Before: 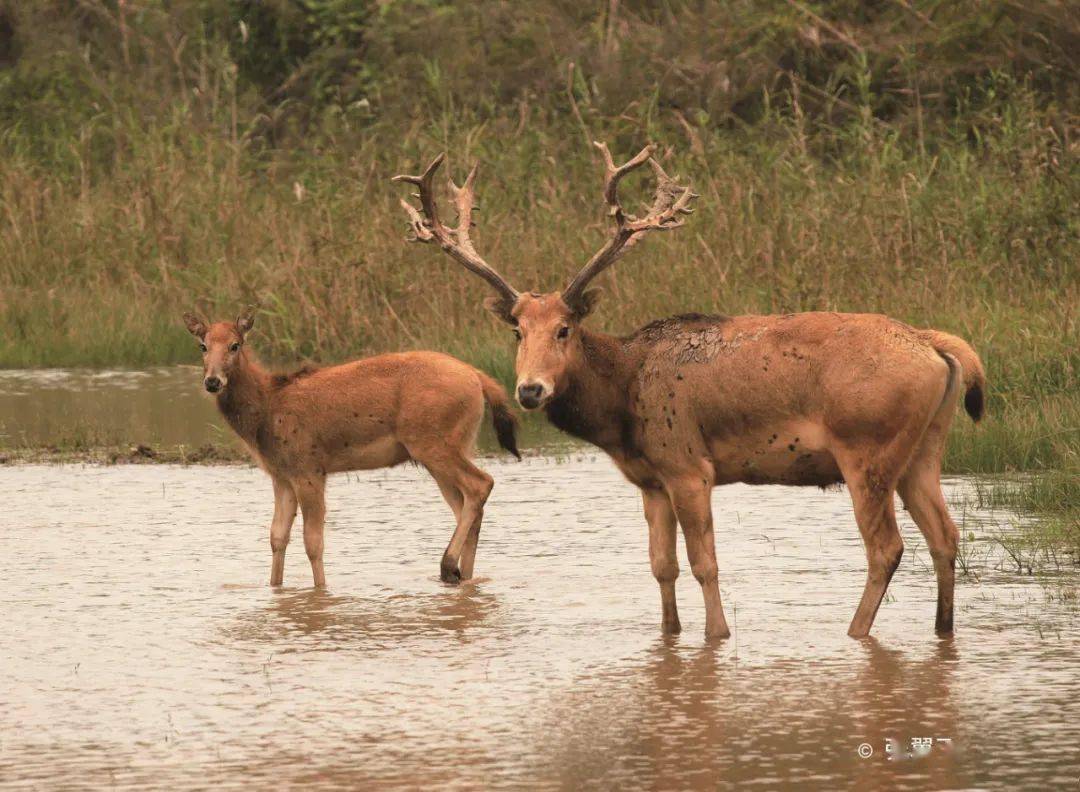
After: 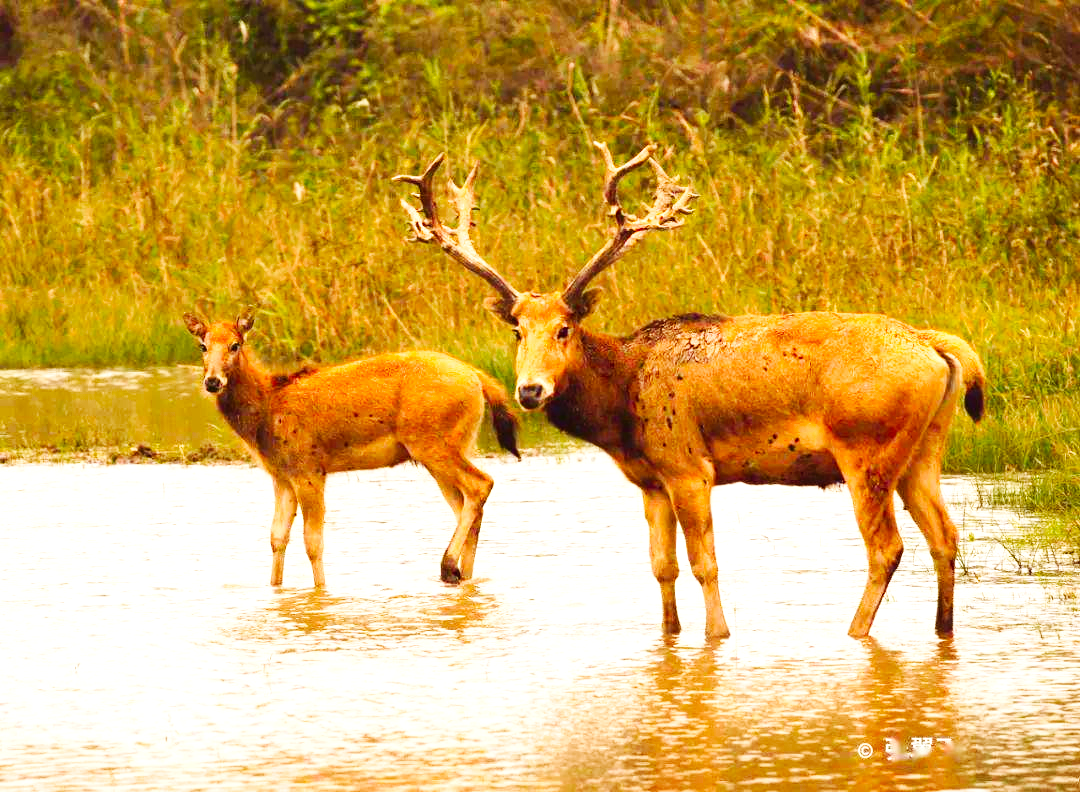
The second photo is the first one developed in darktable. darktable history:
contrast brightness saturation: contrast 0.067, brightness -0.15, saturation 0.119
exposure: black level correction 0, exposure 1.175 EV, compensate highlight preservation false
color balance rgb: shadows lift › chroma 6.419%, shadows lift › hue 305.58°, perceptual saturation grading › global saturation 29.884%, global vibrance 20%
tone curve: curves: ch0 [(0, 0.012) (0.031, 0.02) (0.12, 0.083) (0.193, 0.171) (0.277, 0.279) (0.45, 0.52) (0.568, 0.676) (0.678, 0.777) (0.875, 0.92) (1, 0.965)]; ch1 [(0, 0) (0.243, 0.245) (0.402, 0.41) (0.493, 0.486) (0.508, 0.507) (0.531, 0.53) (0.551, 0.564) (0.646, 0.672) (0.694, 0.732) (1, 1)]; ch2 [(0, 0) (0.249, 0.216) (0.356, 0.343) (0.424, 0.442) (0.476, 0.482) (0.498, 0.502) (0.517, 0.517) (0.532, 0.545) (0.562, 0.575) (0.614, 0.644) (0.706, 0.748) (0.808, 0.809) (0.991, 0.968)], preserve colors none
